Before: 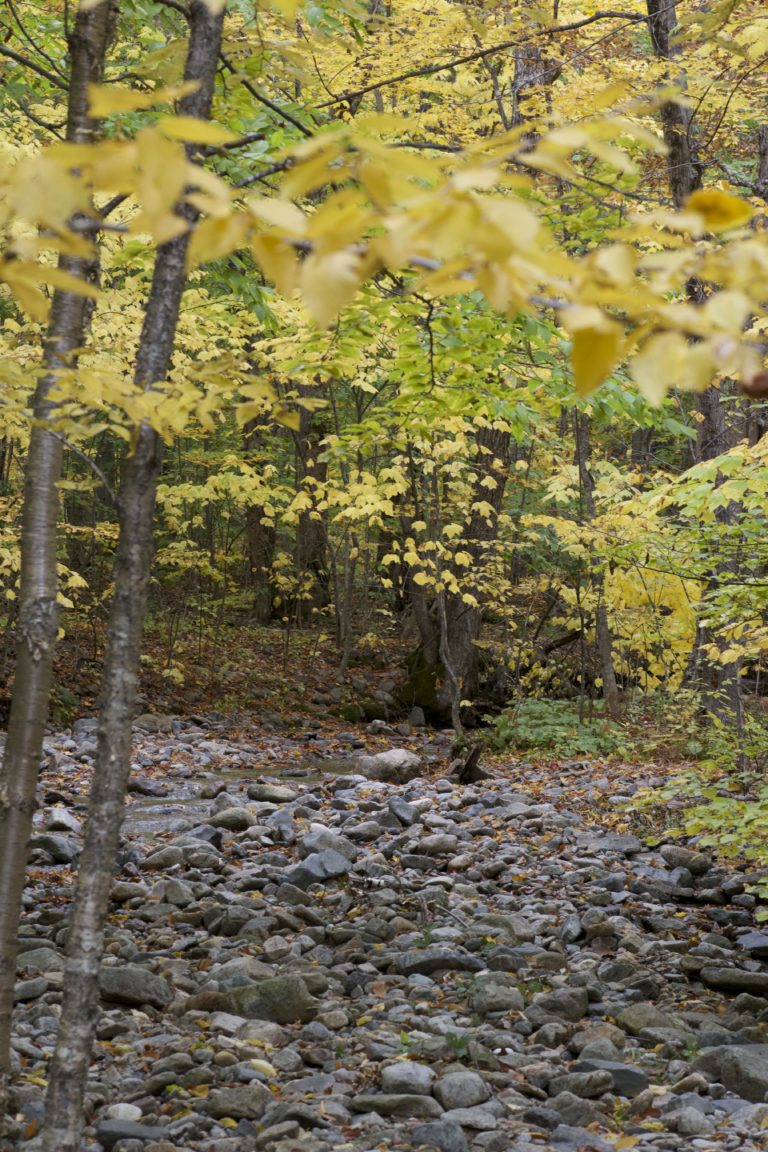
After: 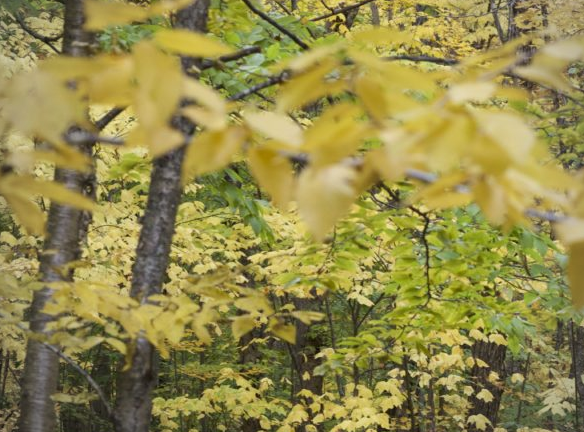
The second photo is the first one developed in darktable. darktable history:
vignetting: fall-off radius 61.18%
crop: left 0.571%, top 7.636%, right 23.351%, bottom 54.845%
